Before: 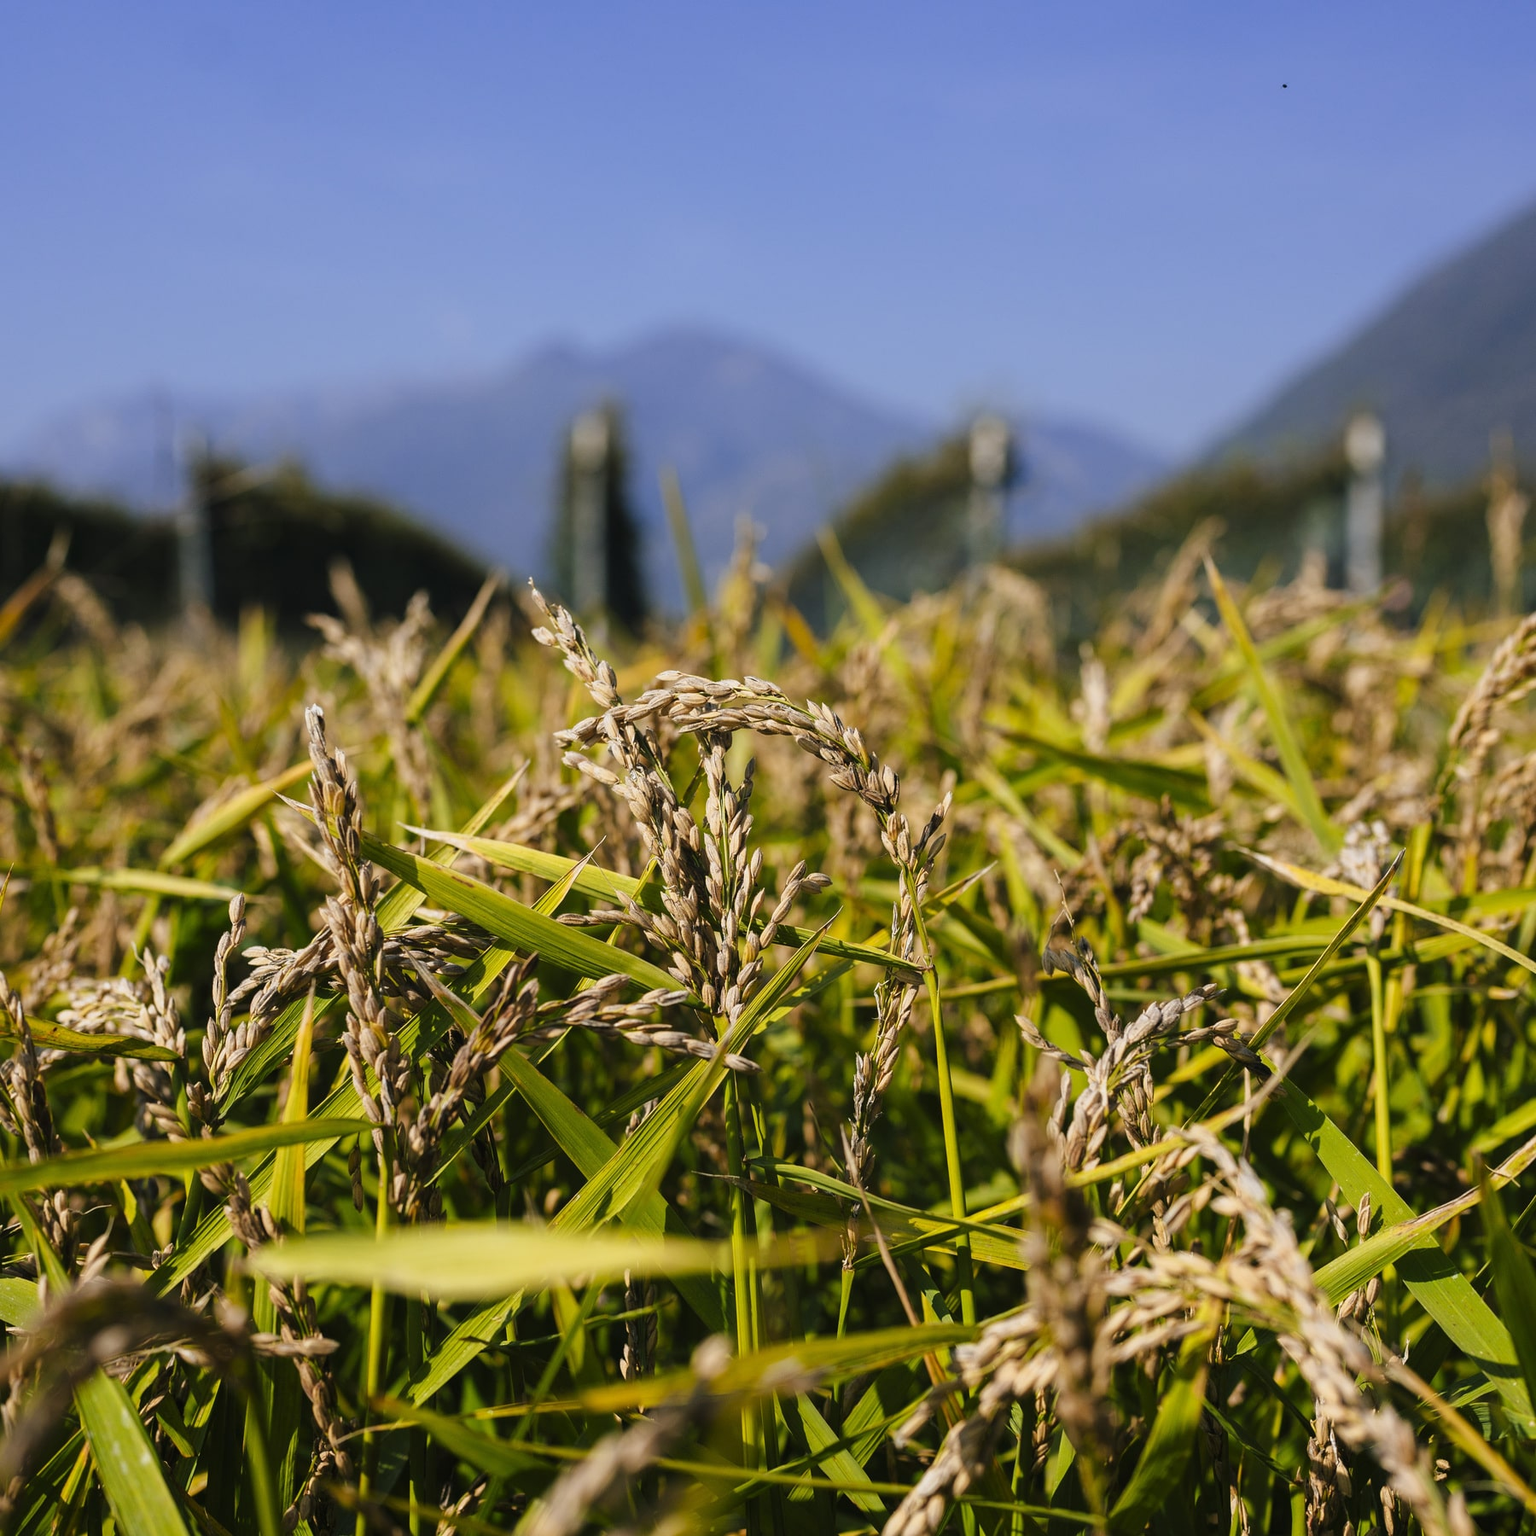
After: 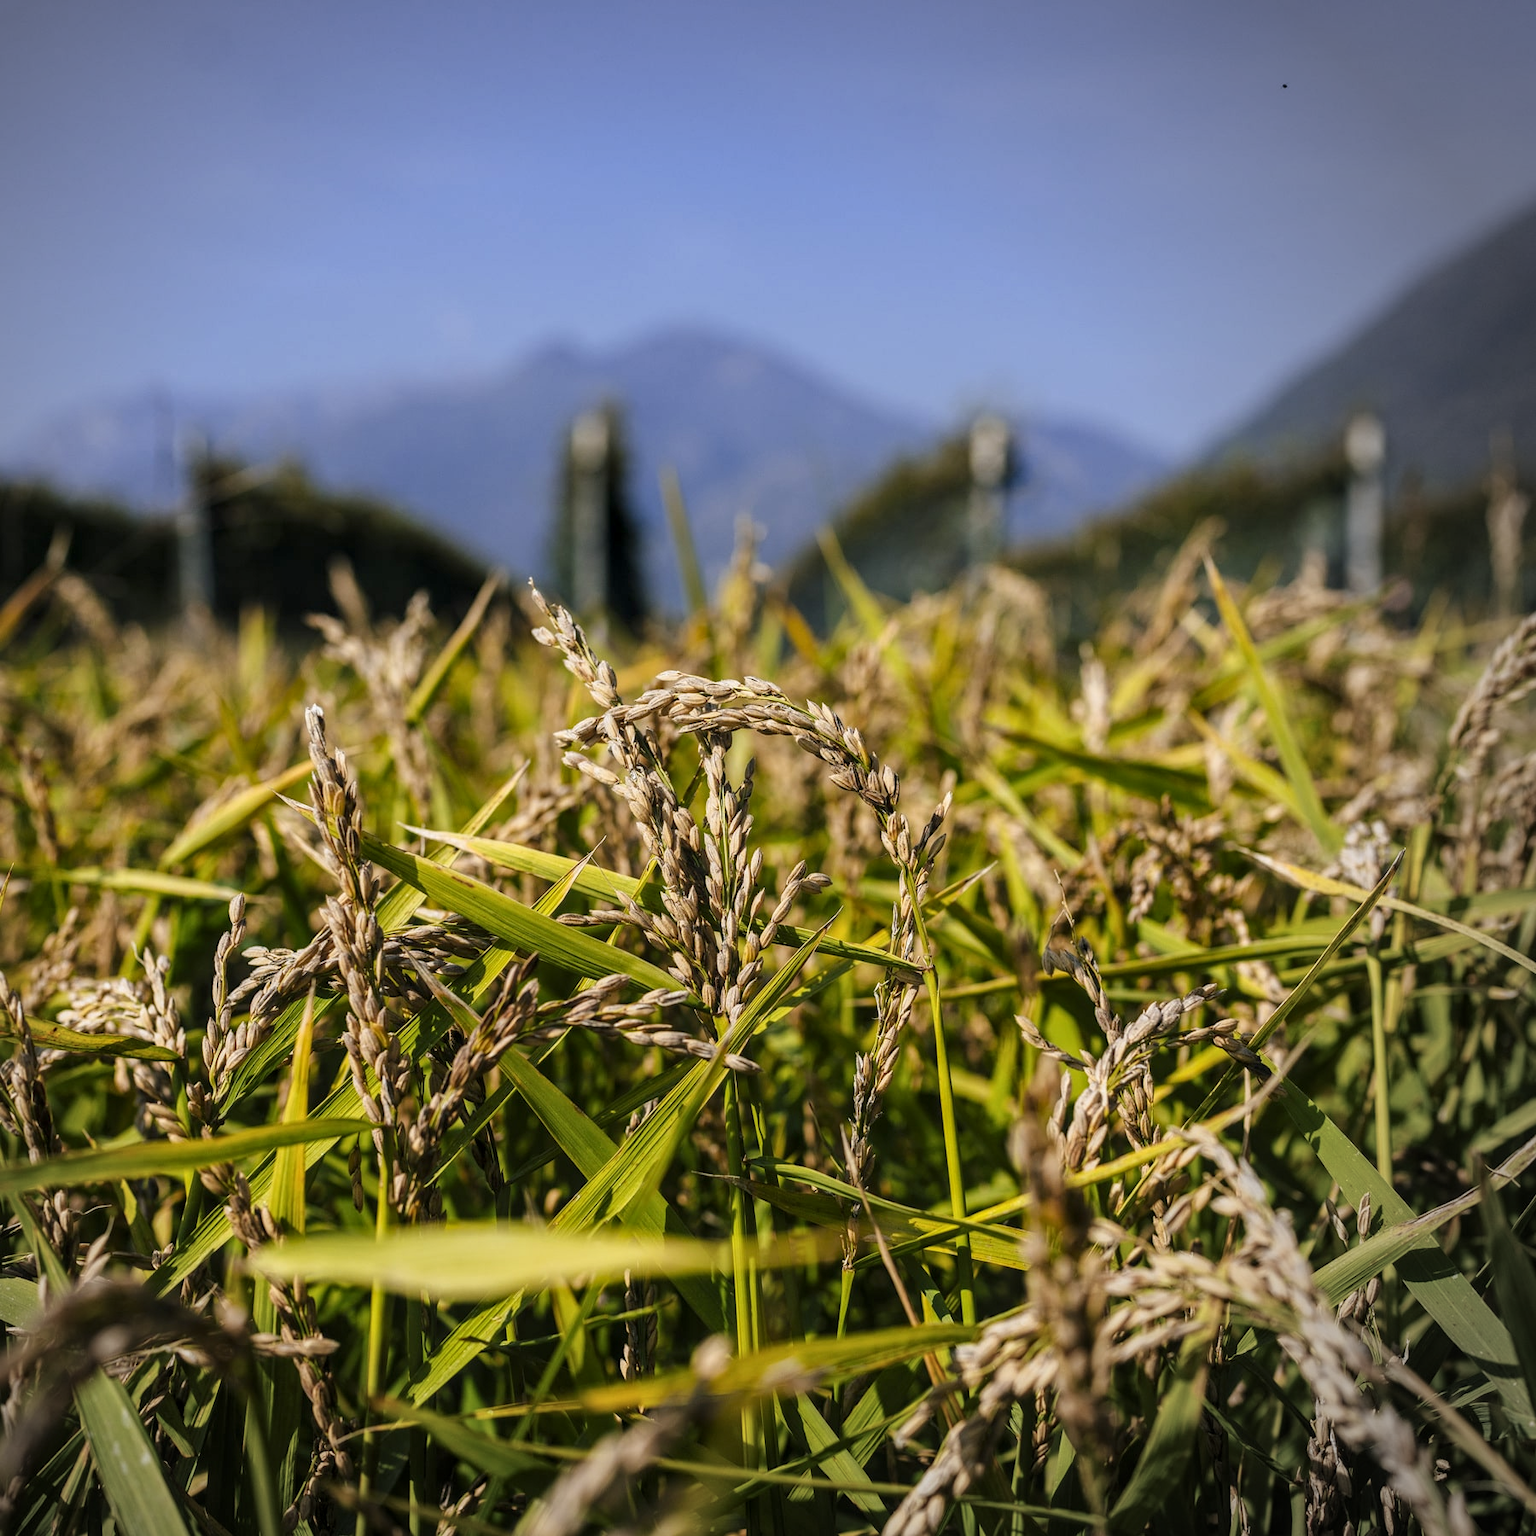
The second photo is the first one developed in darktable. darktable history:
local contrast: on, module defaults
vignetting: center (-0.15, 0.013)
